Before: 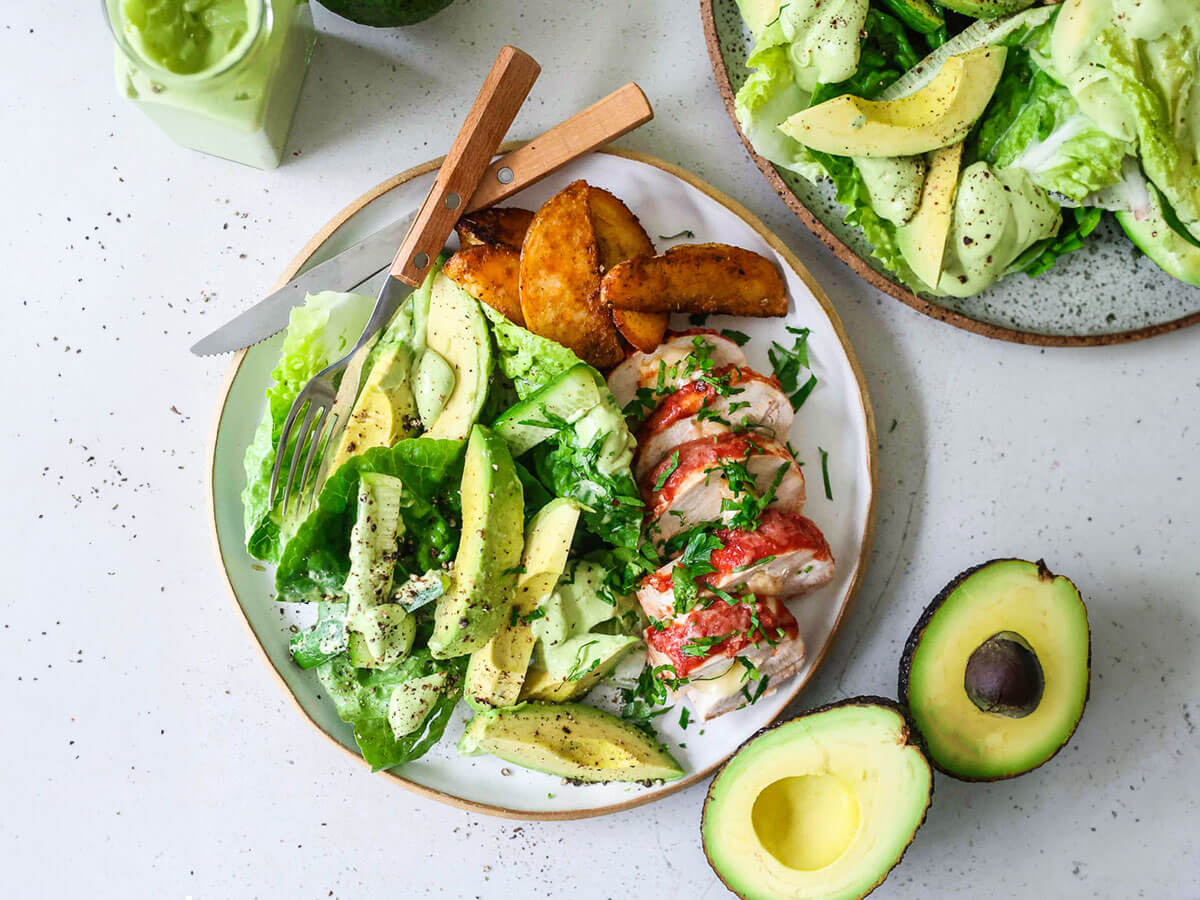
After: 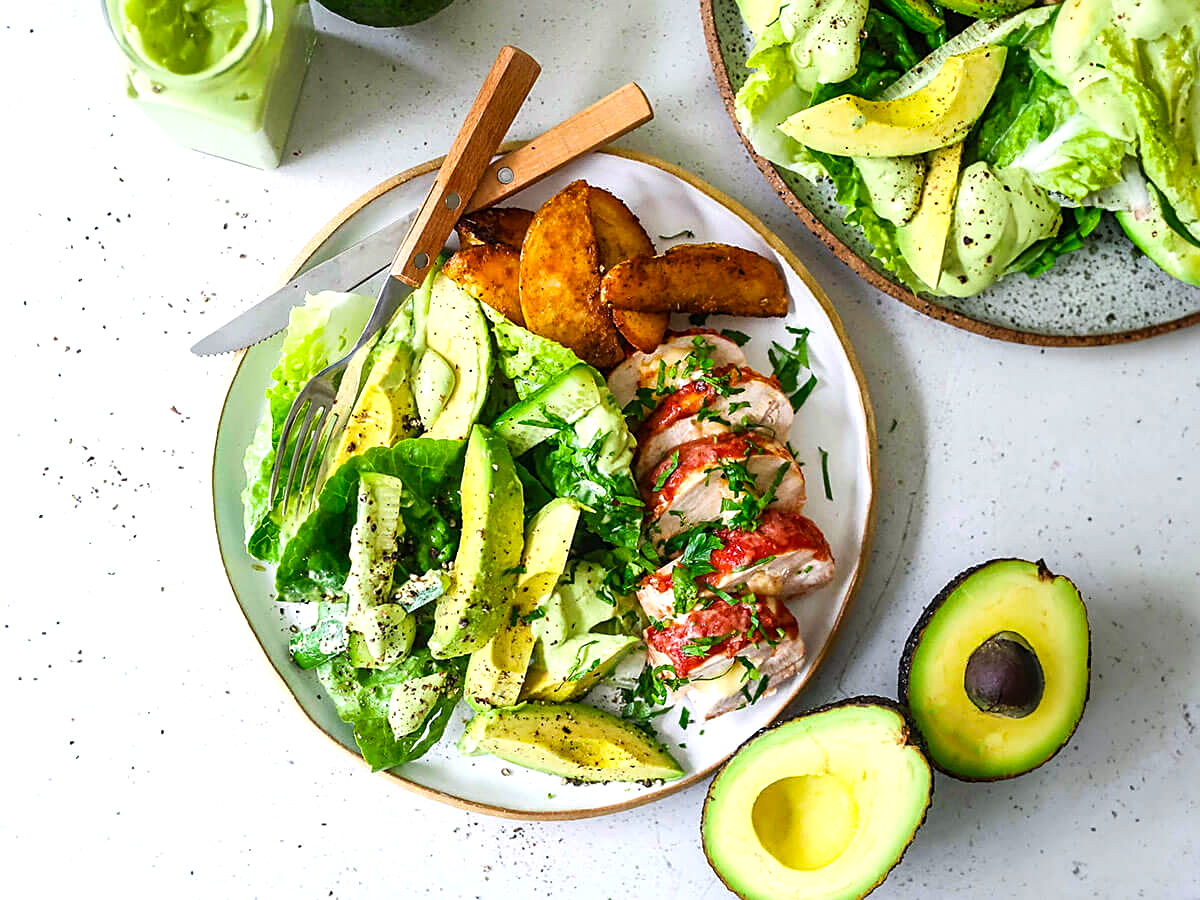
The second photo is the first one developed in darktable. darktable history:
color balance rgb: power › hue 73.34°, perceptual saturation grading › global saturation 19.527%, perceptual brilliance grading › global brilliance 1.309%, perceptual brilliance grading › highlights 7.828%, perceptual brilliance grading › shadows -3.838%
sharpen: on, module defaults
